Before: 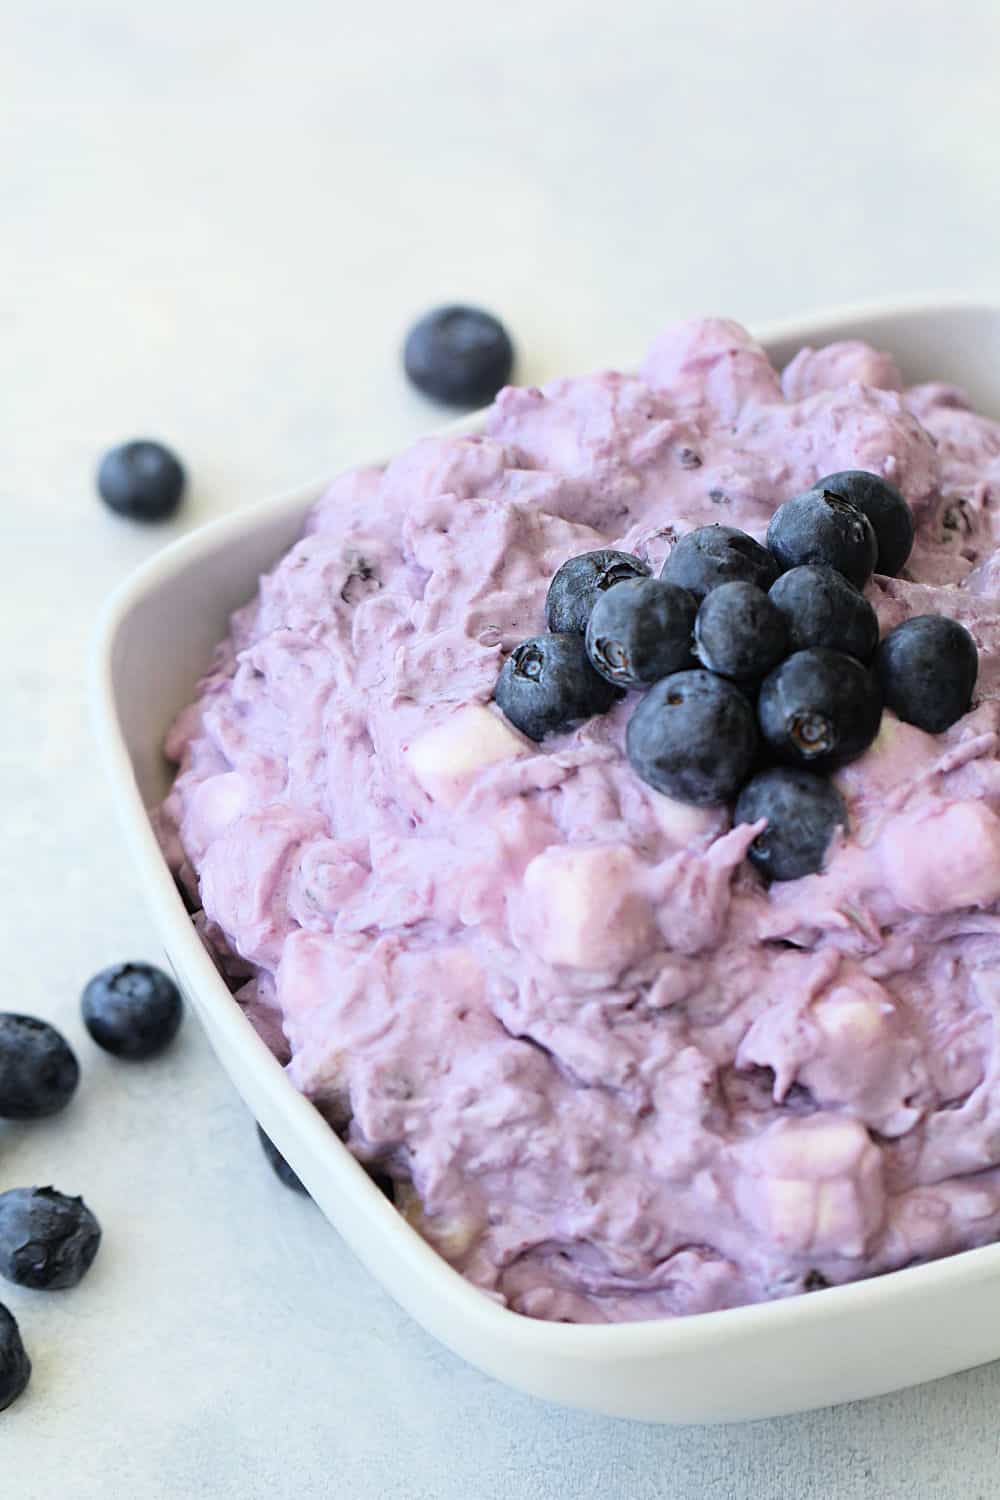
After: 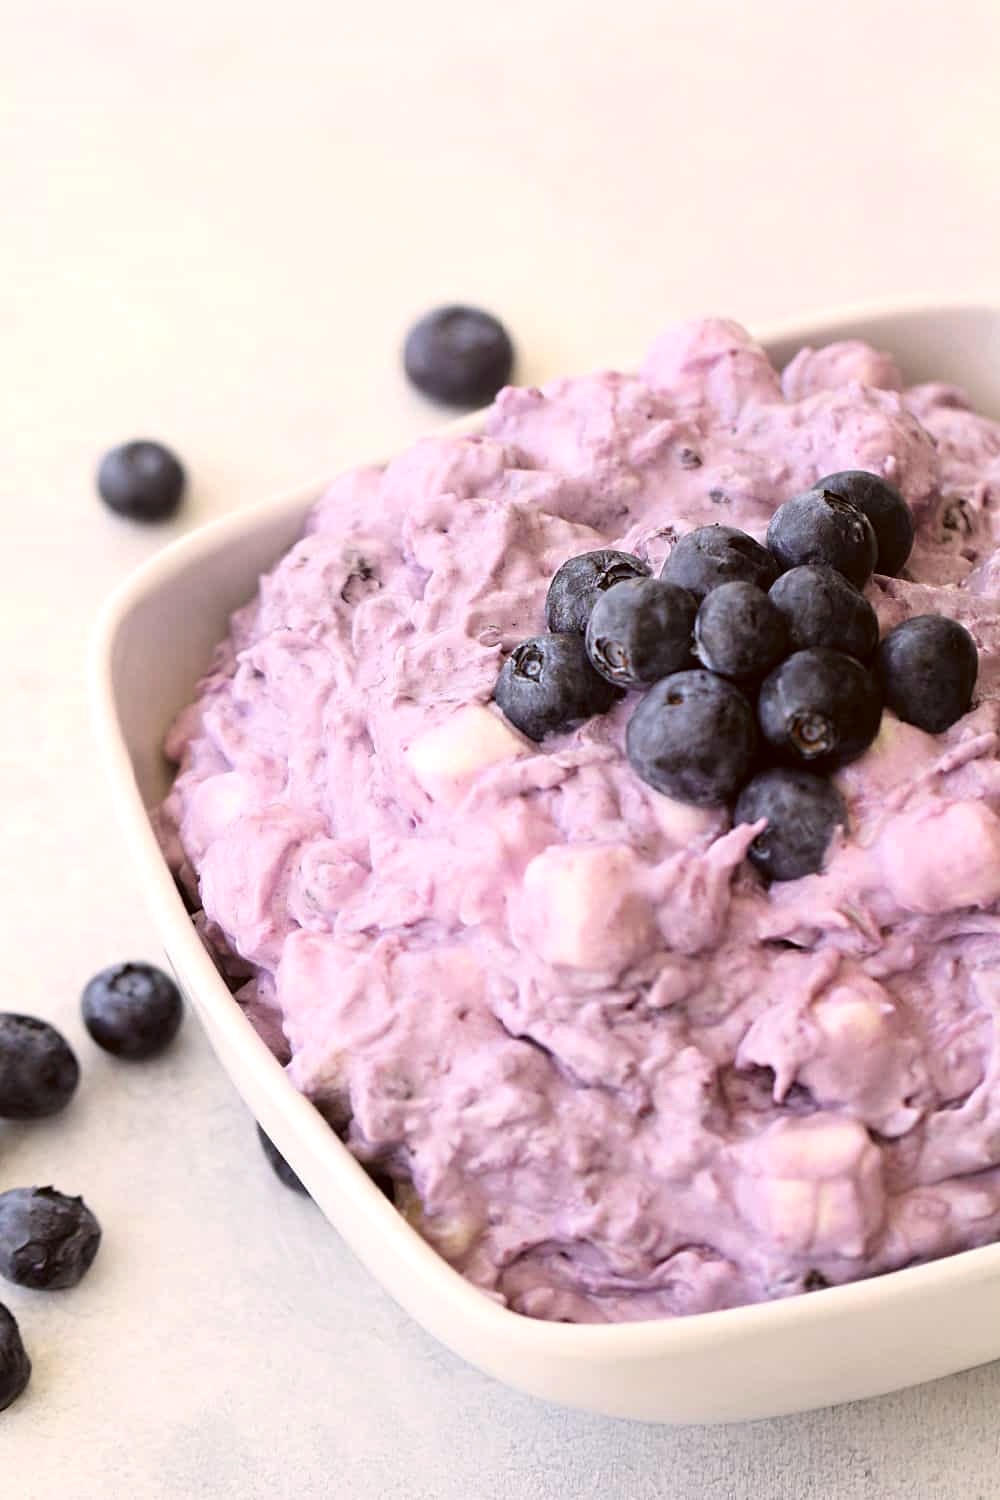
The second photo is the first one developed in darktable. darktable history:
color correction: highlights a* 10.17, highlights b* 9.64, shadows a* 8.39, shadows b* 8.38, saturation 0.796
color balance rgb: highlights gain › luminance 15.064%, linear chroma grading › global chroma 14.719%, perceptual saturation grading › global saturation 0.244%
